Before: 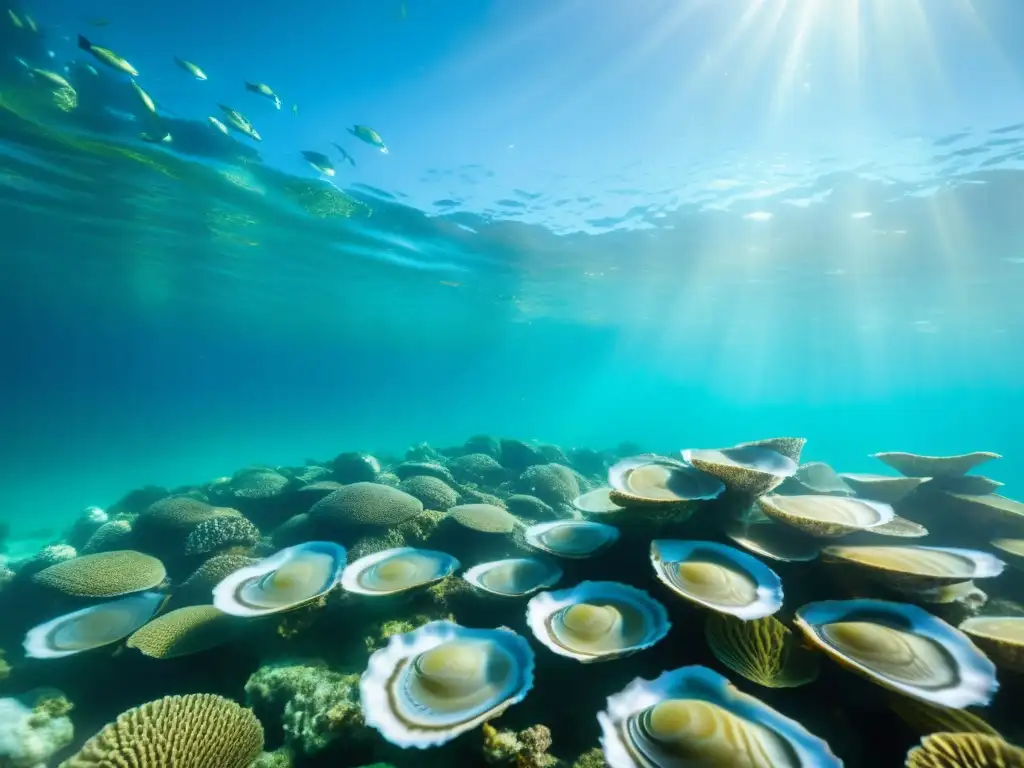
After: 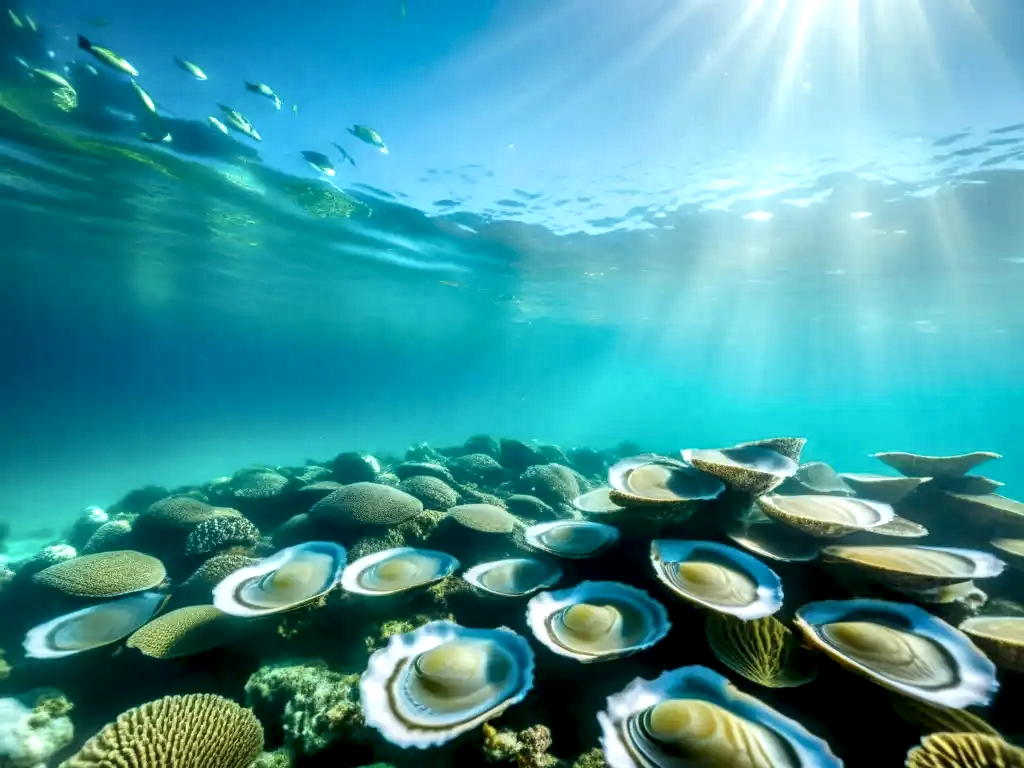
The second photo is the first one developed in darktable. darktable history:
base curve: curves: ch0 [(0, 0) (0.297, 0.298) (1, 1)], preserve colors none
local contrast: highlights 60%, shadows 60%, detail 160%
